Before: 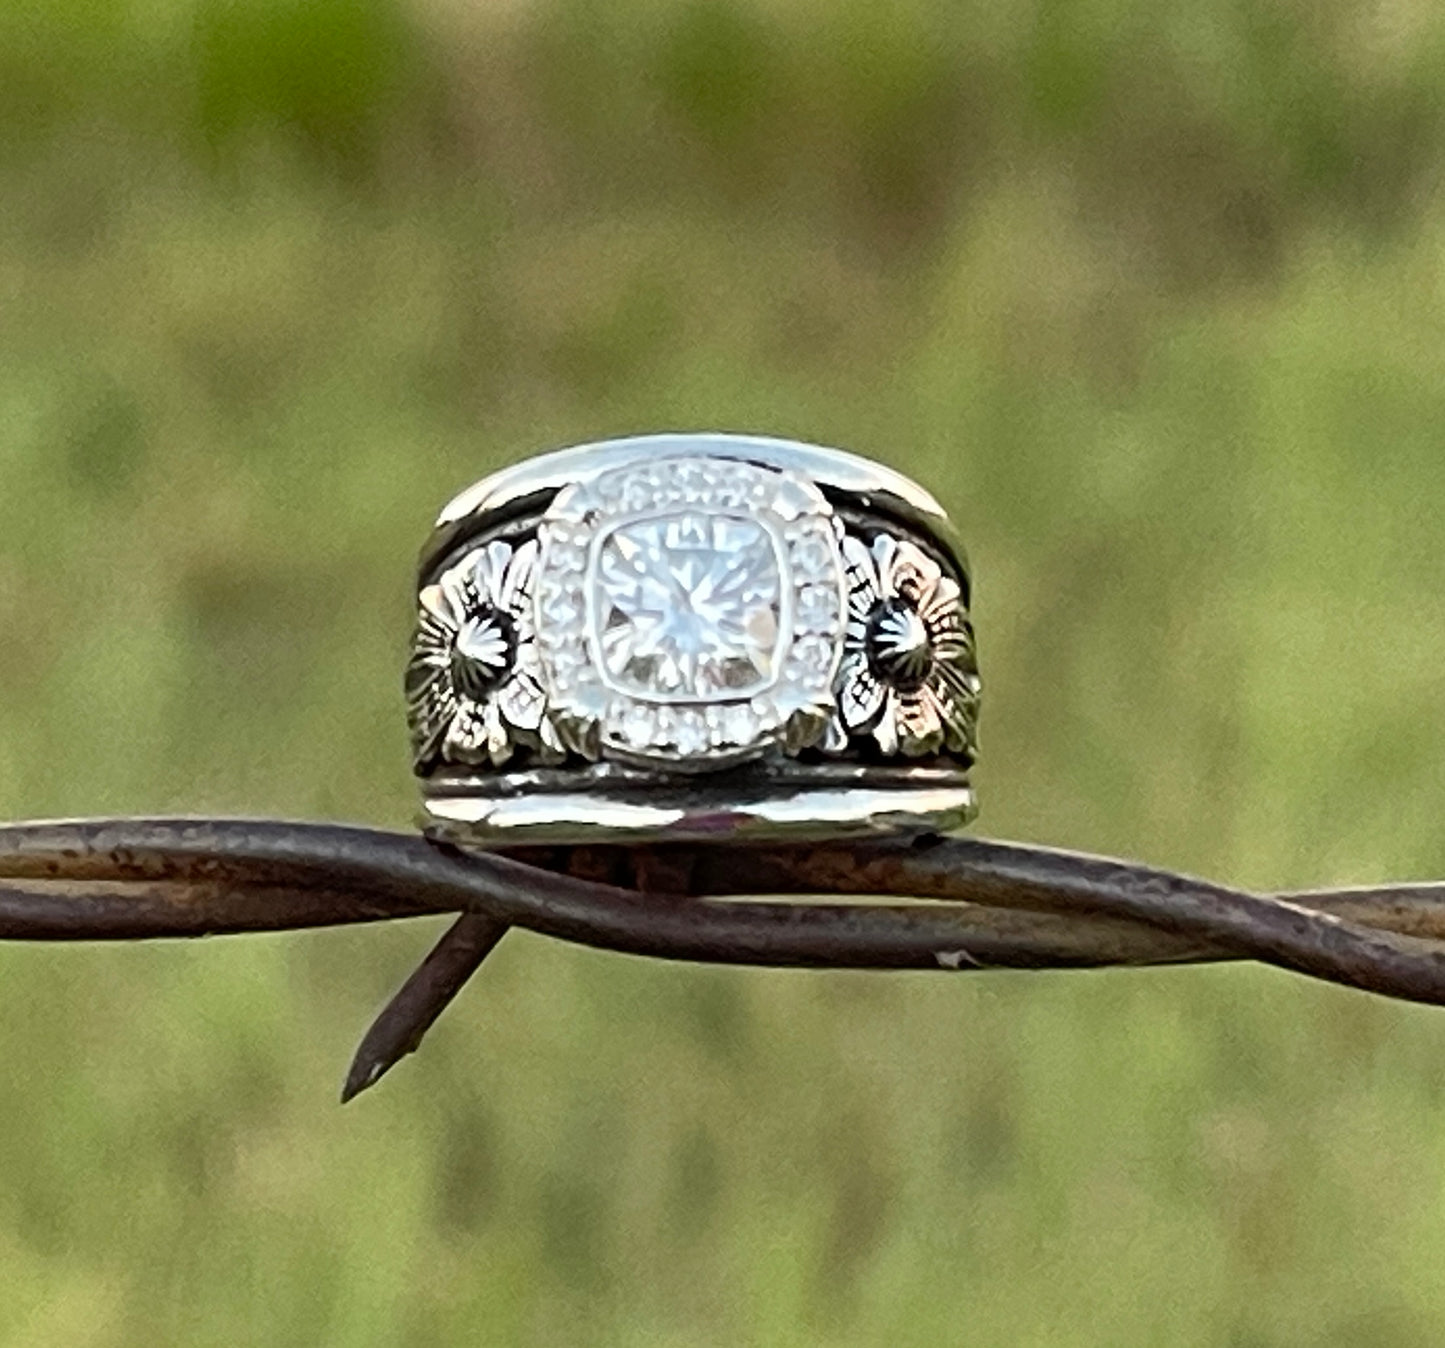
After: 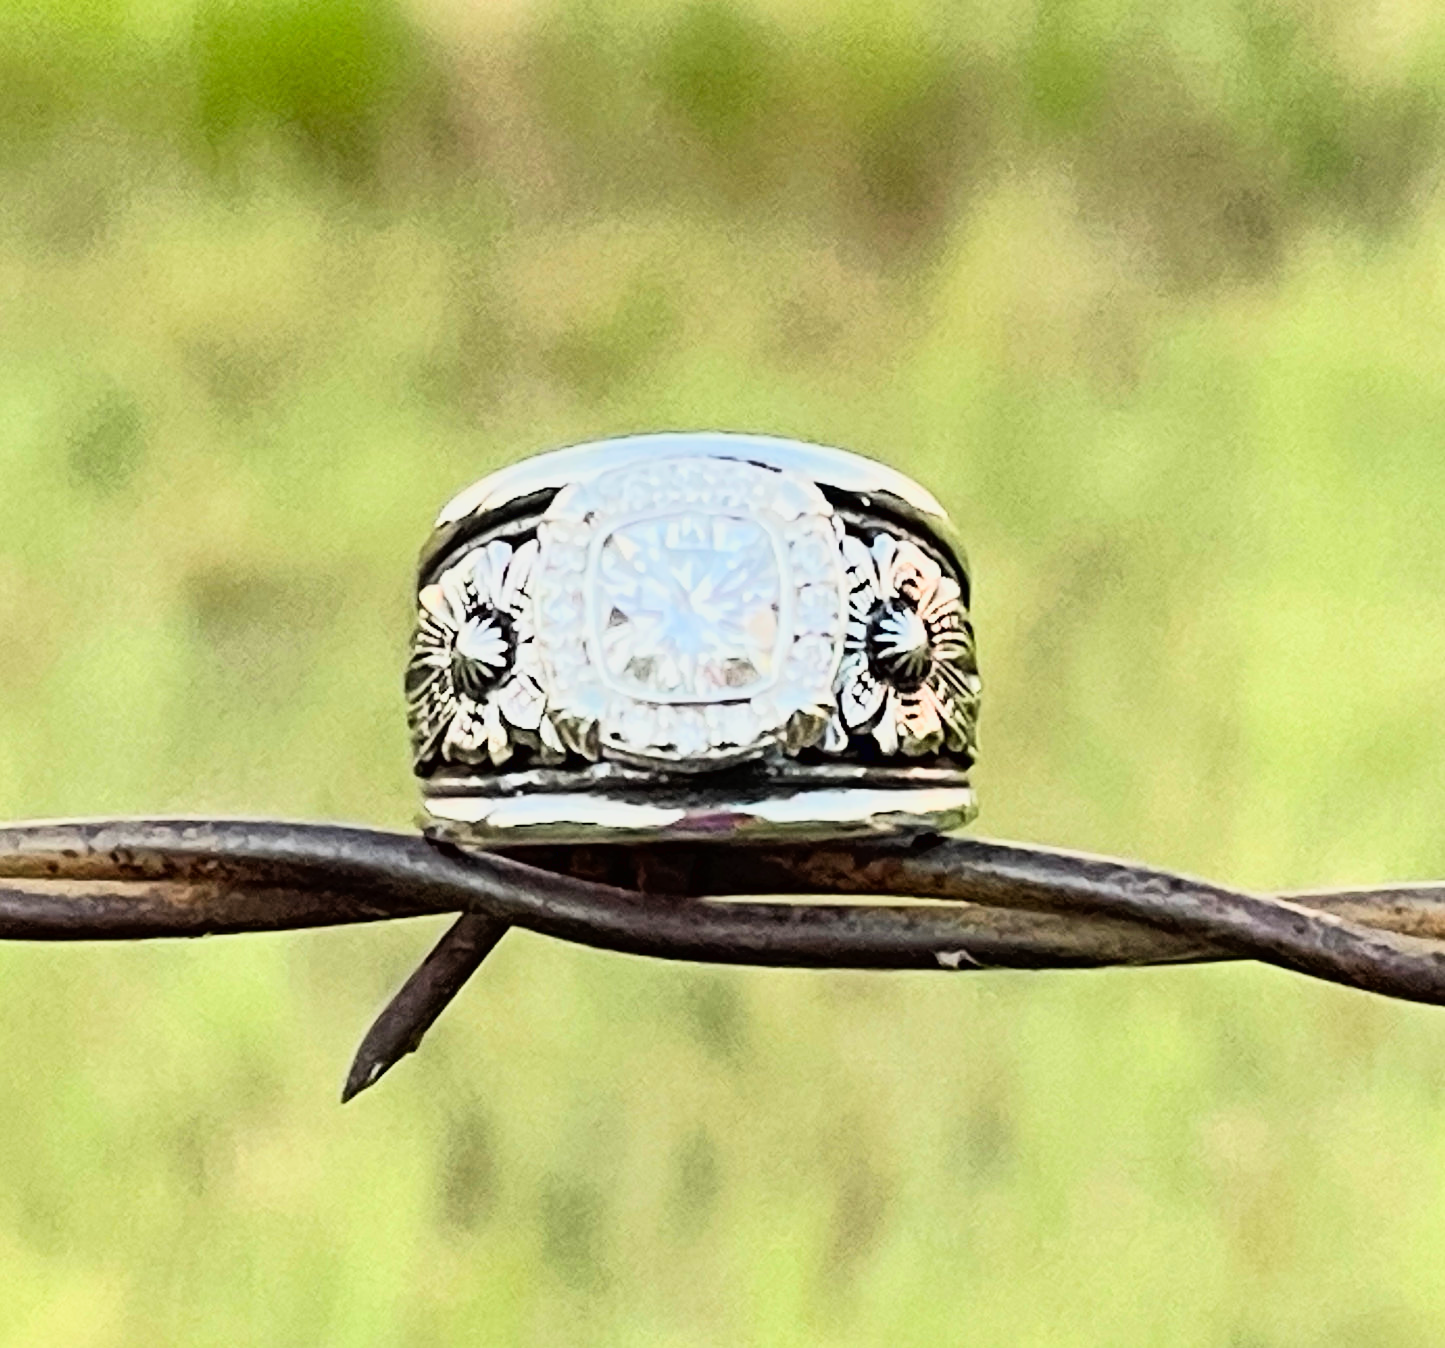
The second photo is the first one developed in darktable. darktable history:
filmic rgb: black relative exposure -7.33 EV, white relative exposure 5.09 EV, hardness 3.19, color science v6 (2022)
tone curve: curves: ch0 [(0, 0) (0.003, 0.015) (0.011, 0.025) (0.025, 0.056) (0.044, 0.104) (0.069, 0.139) (0.1, 0.181) (0.136, 0.226) (0.177, 0.28) (0.224, 0.346) (0.277, 0.42) (0.335, 0.505) (0.399, 0.594) (0.468, 0.699) (0.543, 0.776) (0.623, 0.848) (0.709, 0.893) (0.801, 0.93) (0.898, 0.97) (1, 1)]
